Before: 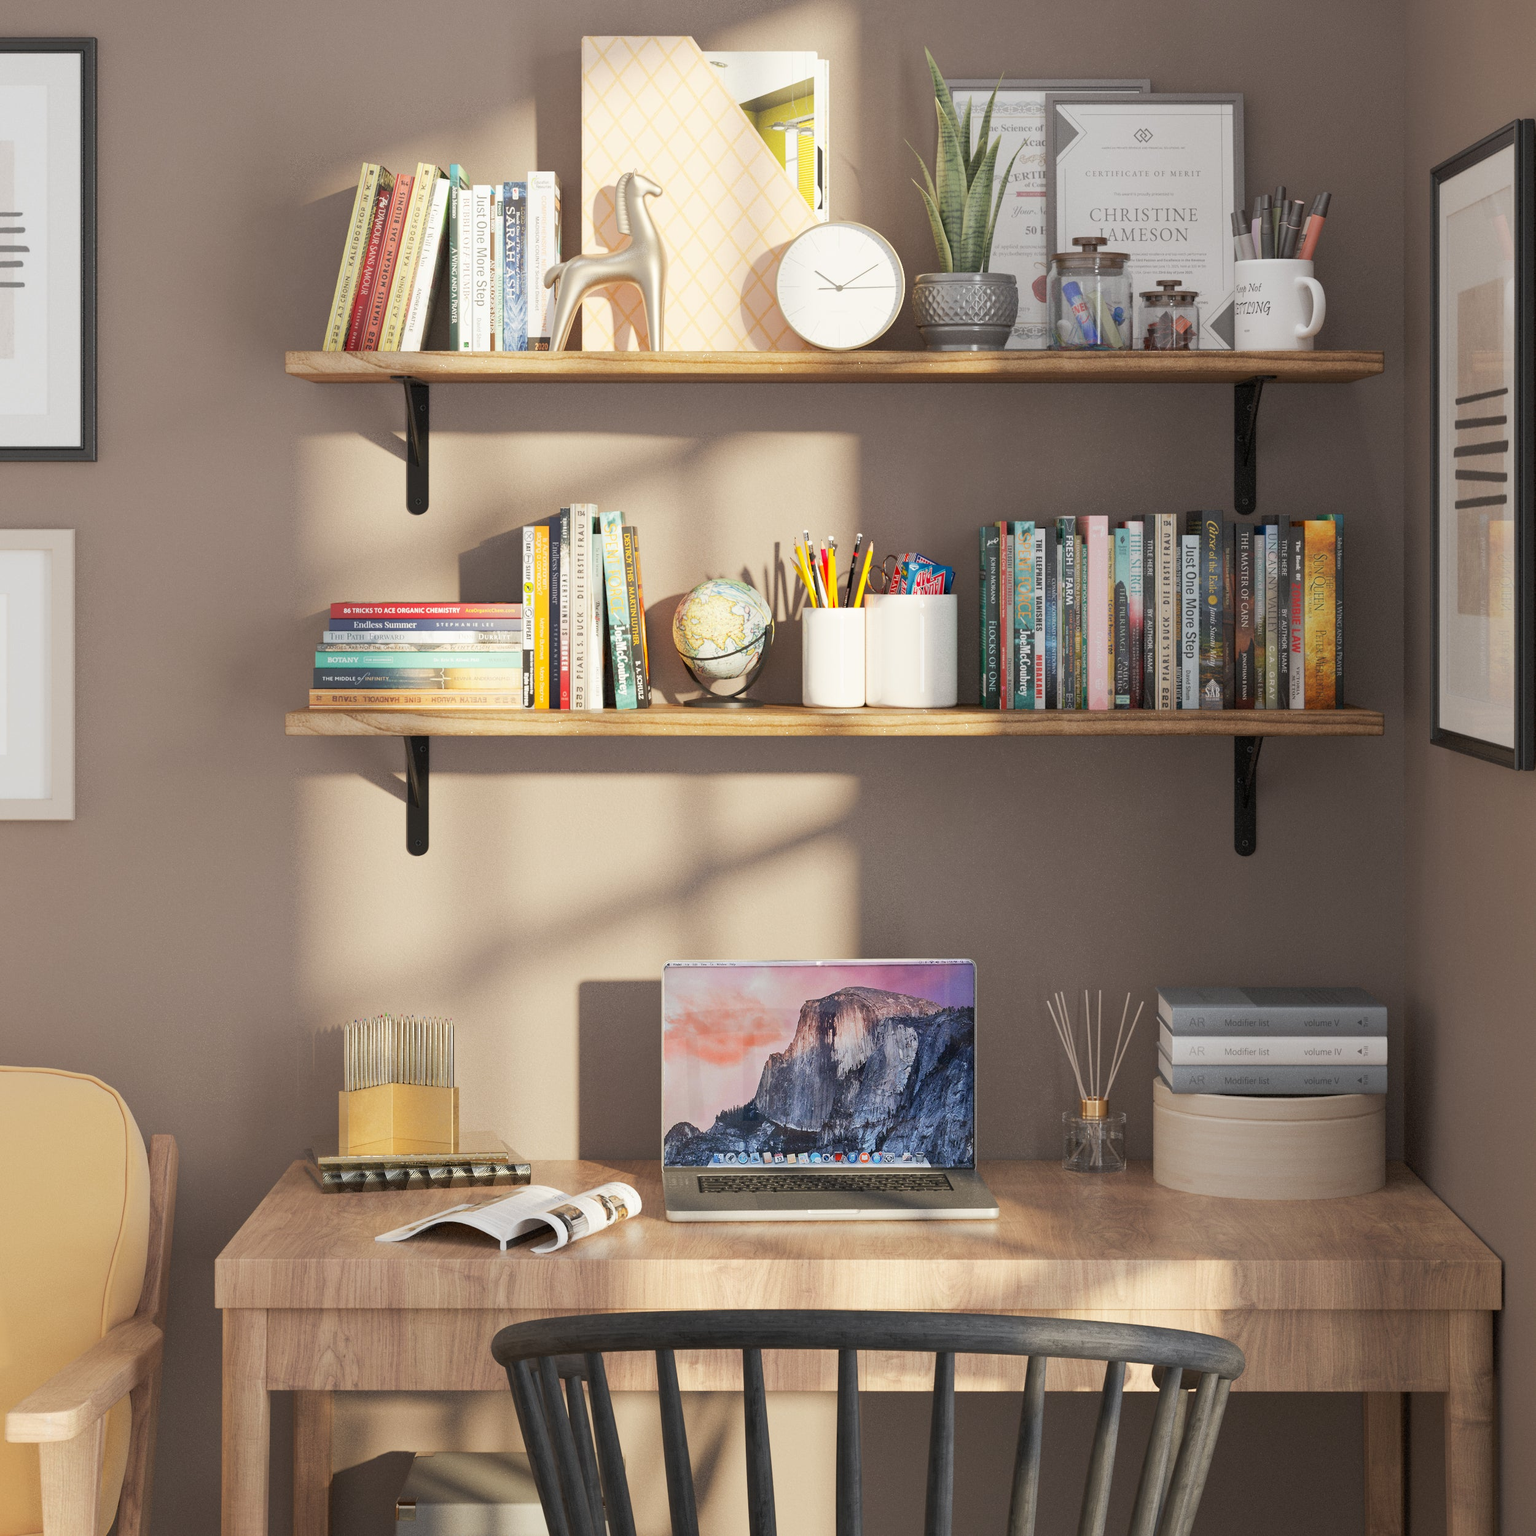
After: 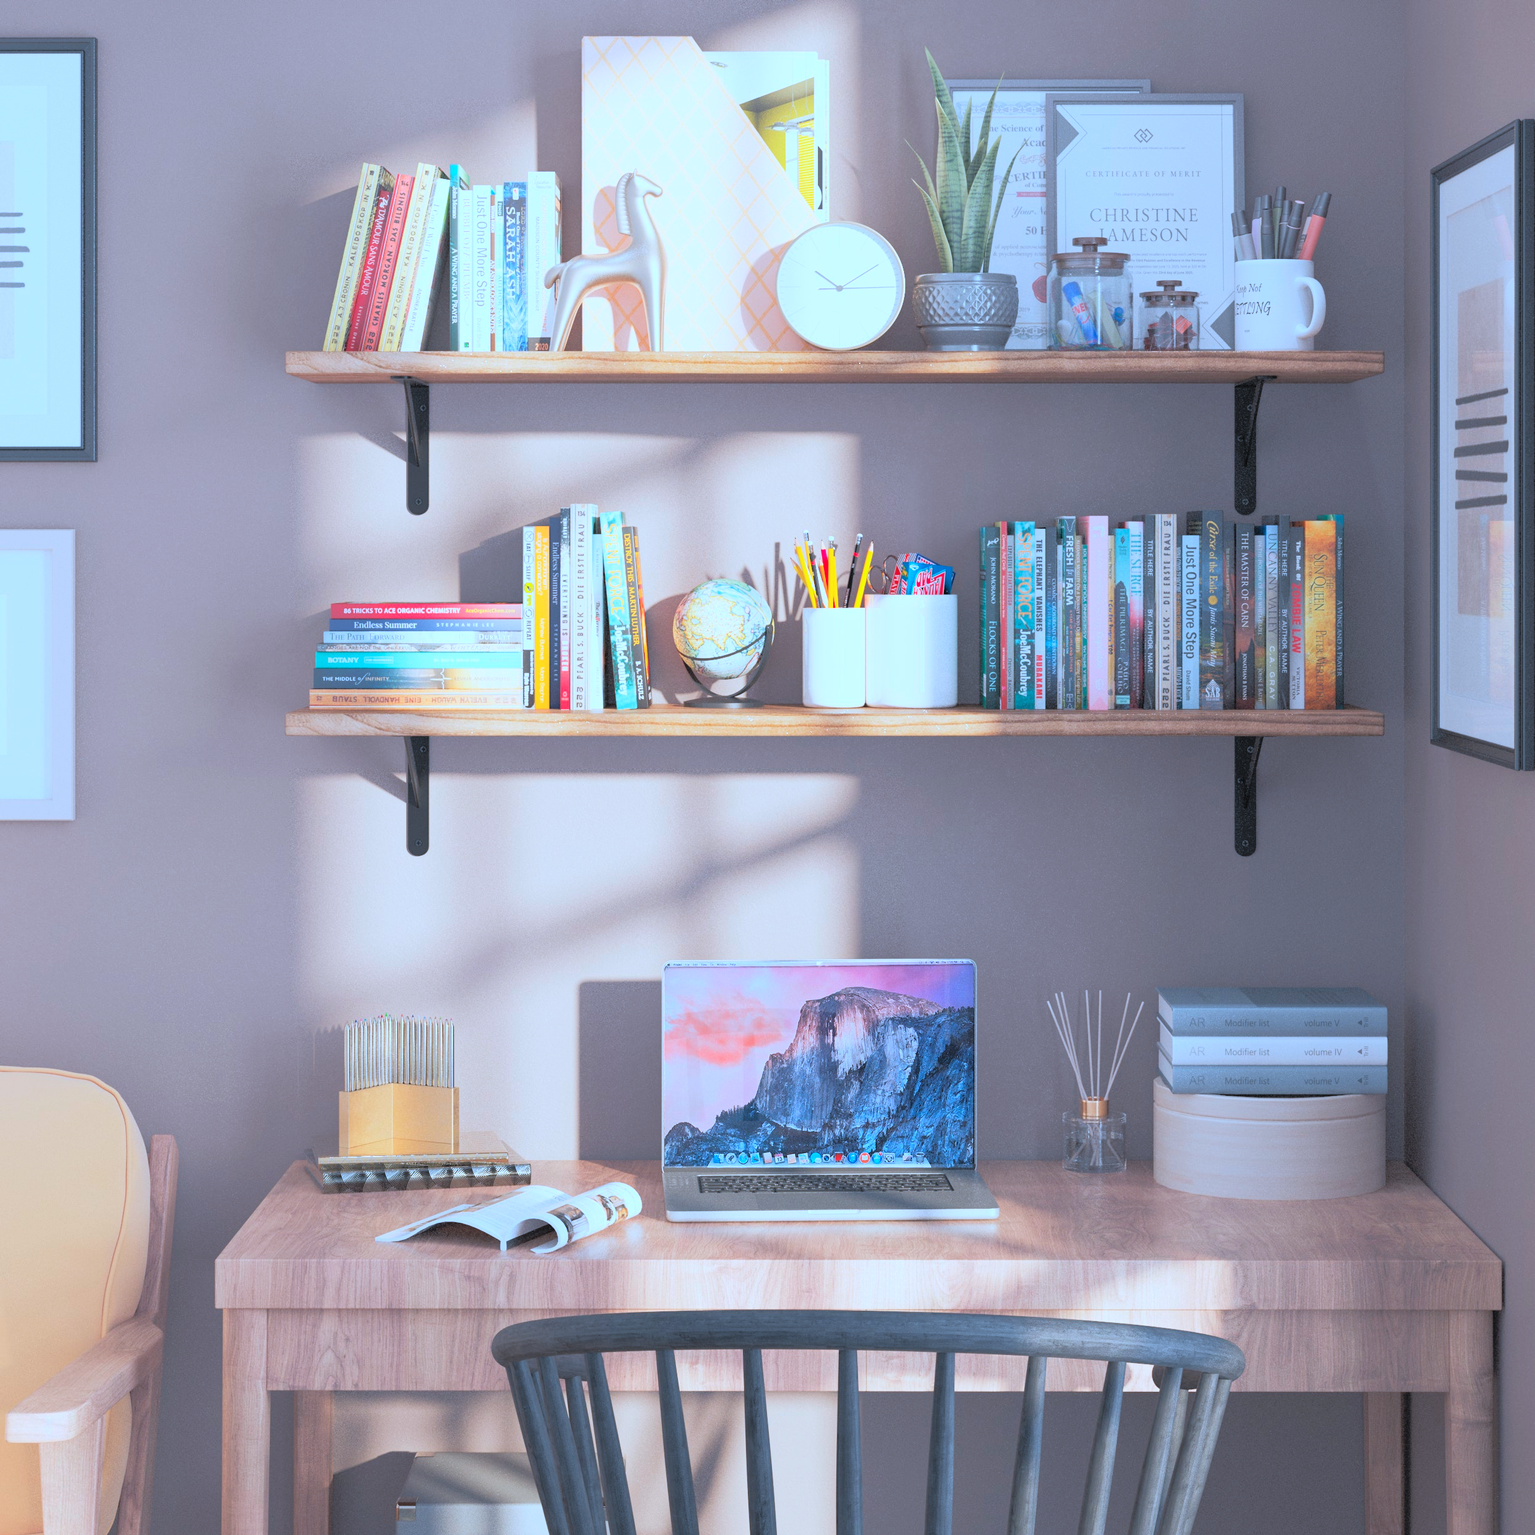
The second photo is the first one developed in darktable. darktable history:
shadows and highlights: radius 0.1, shadows 42.46, white point adjustment -2.28, highlights 8.77, shadows color adjustment 0%, highlights color adjustment 29.47%, soften with gaussian
tone curve: curves: ch0 [(0, 0) (0.202, 0.117) (1, 1)], color space Lab, linked channels
contrast brightness saturation: contrast 0.09, brightness 0.38, saturation 0.45
color correction: highlights a* -6.82, highlights b* -40
